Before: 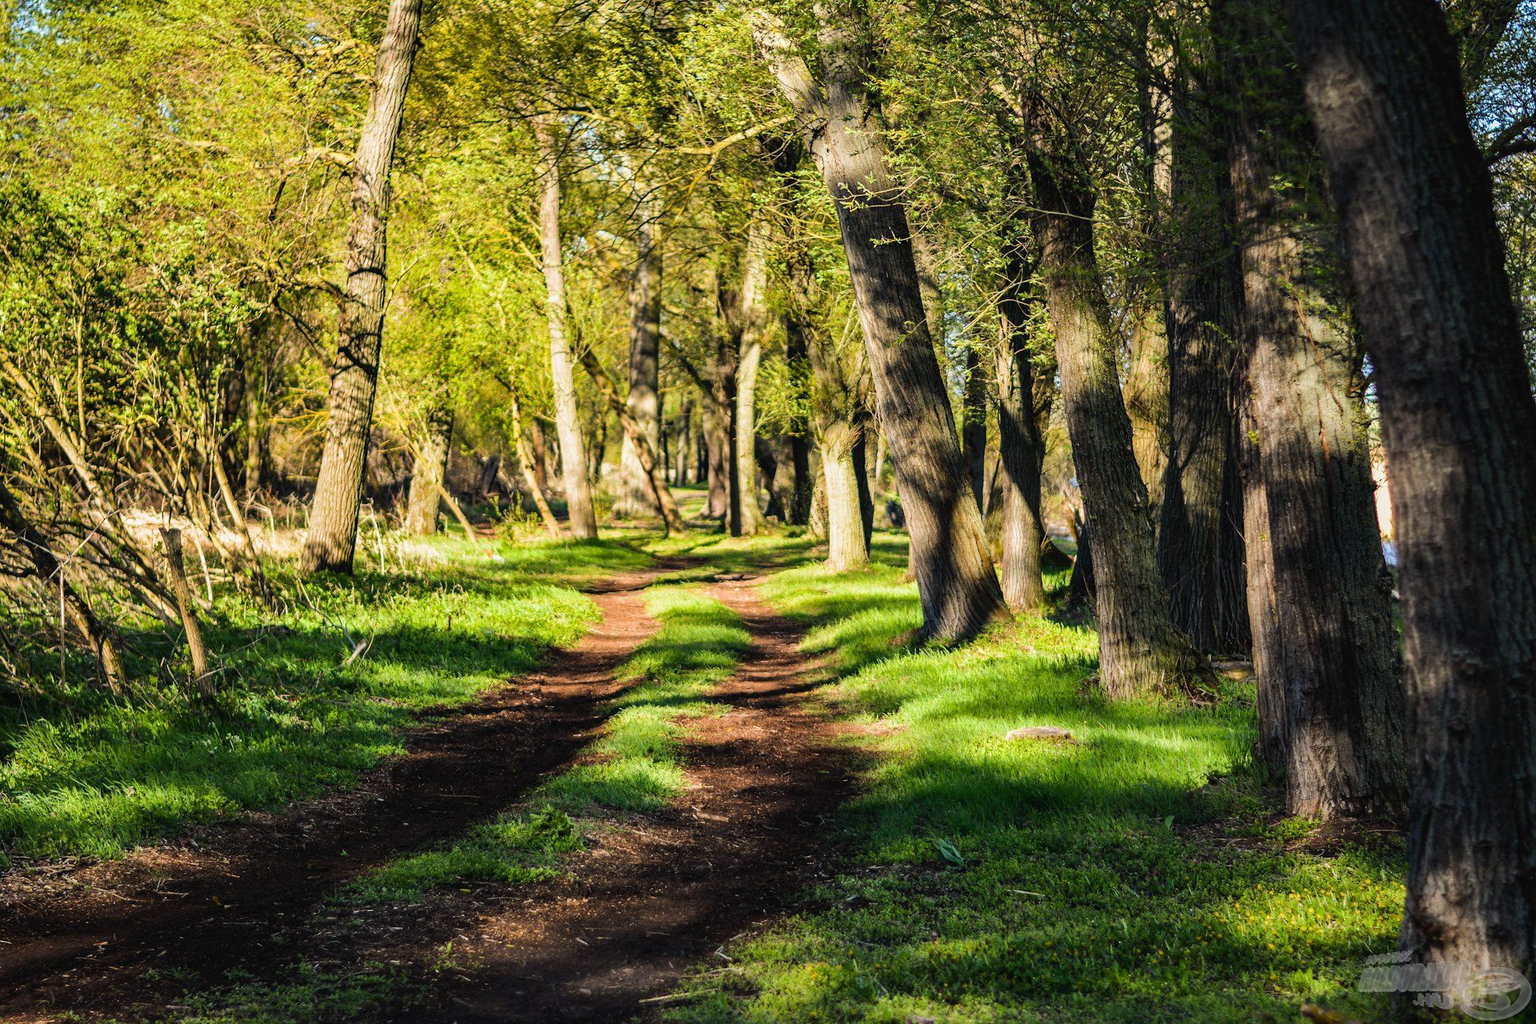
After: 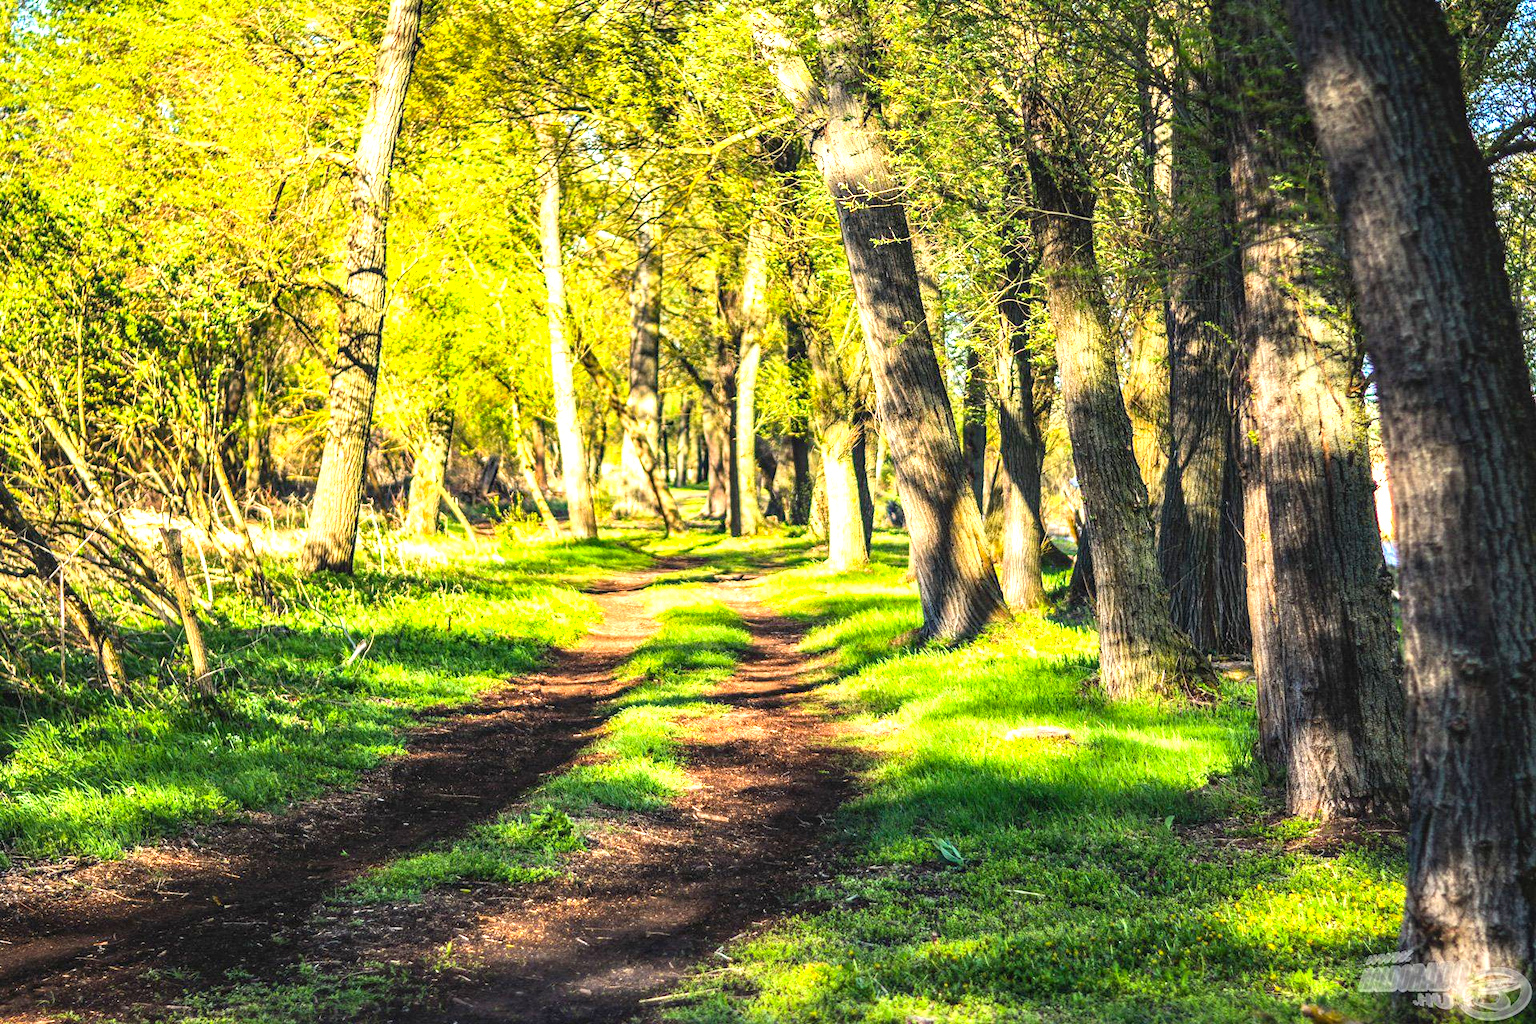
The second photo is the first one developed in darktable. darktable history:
local contrast: on, module defaults
contrast brightness saturation: contrast 0.074, brightness 0.079, saturation 0.184
exposure: black level correction 0, exposure 1.098 EV, compensate highlight preservation false
